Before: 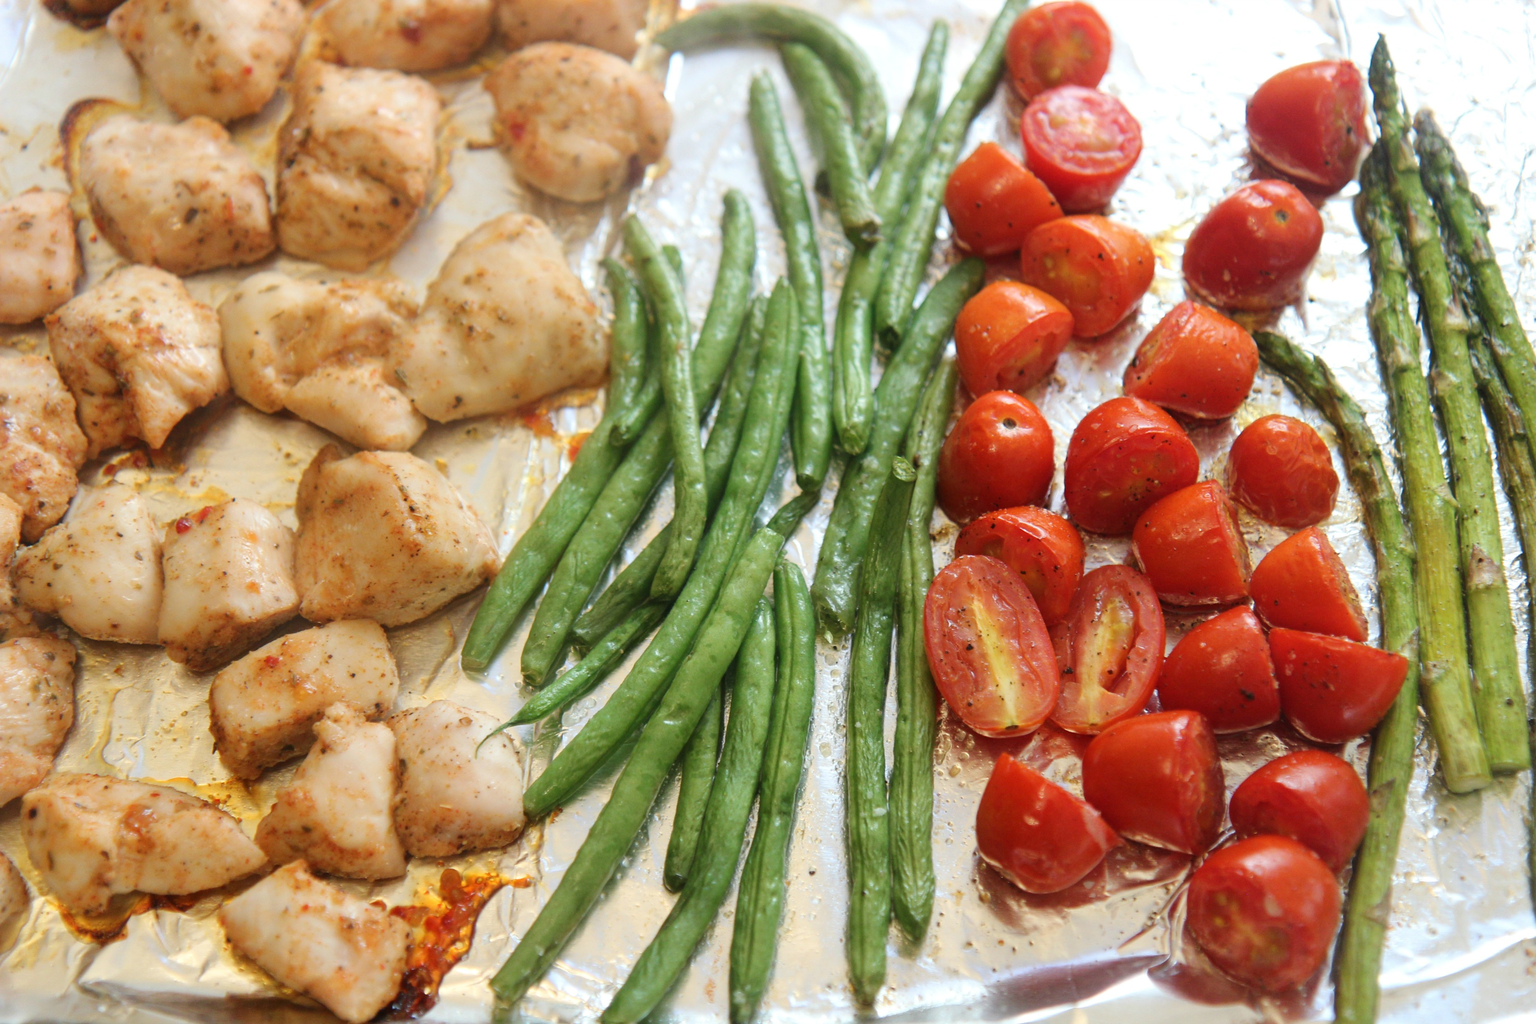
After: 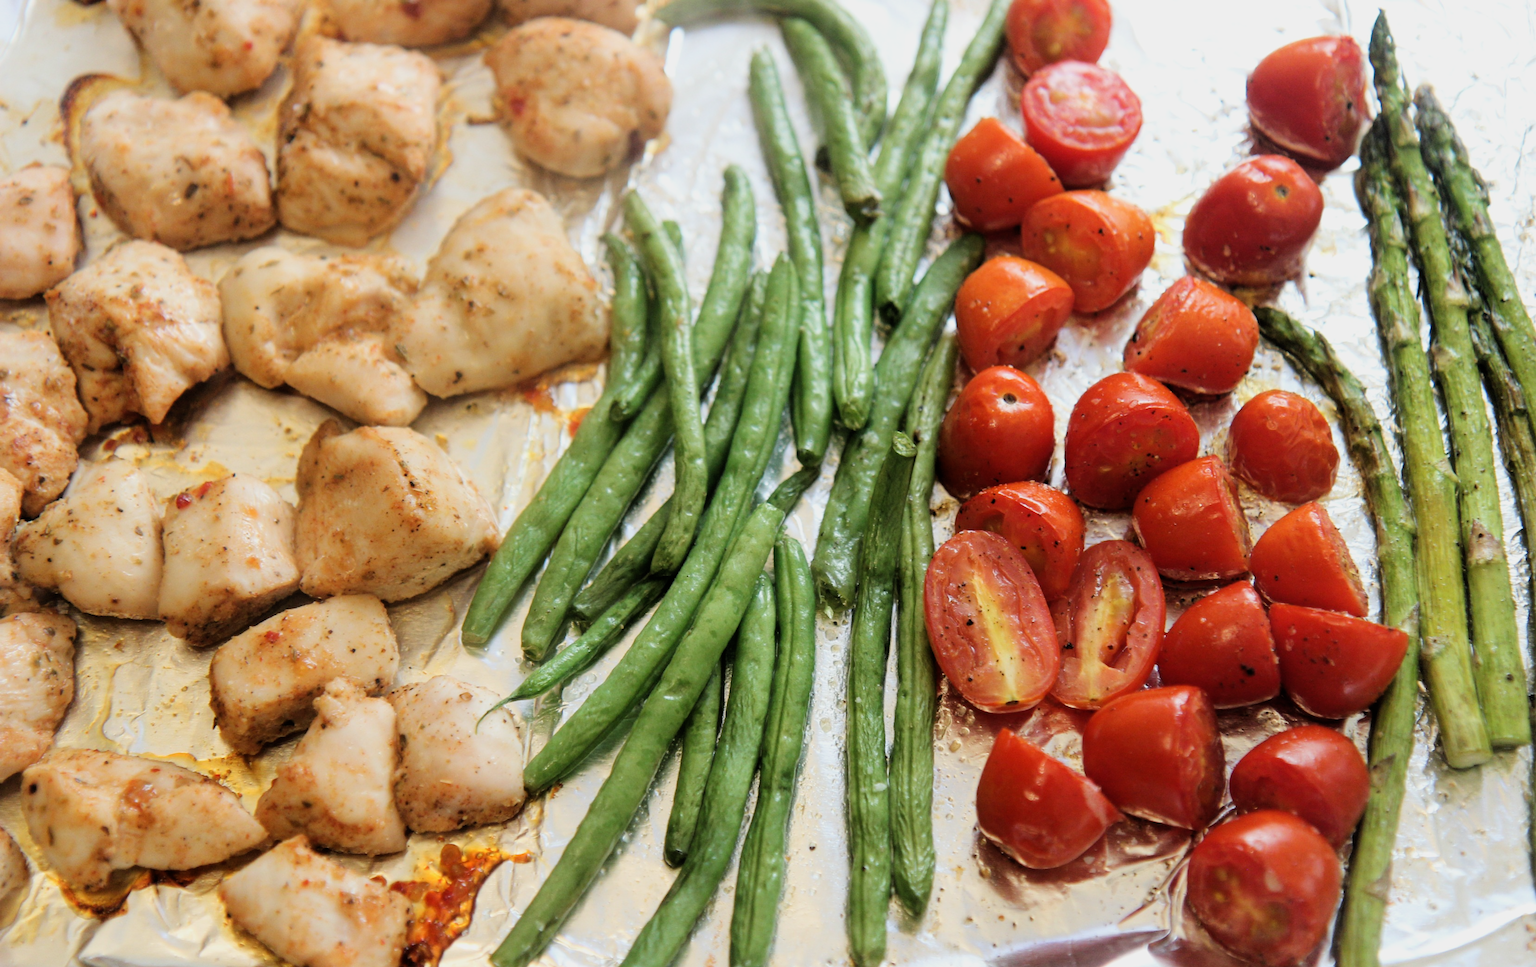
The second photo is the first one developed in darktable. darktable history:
crop and rotate: top 2.479%, bottom 3.018%
filmic rgb: black relative exposure -5 EV, white relative exposure 3.2 EV, hardness 3.42, contrast 1.2, highlights saturation mix -50%
